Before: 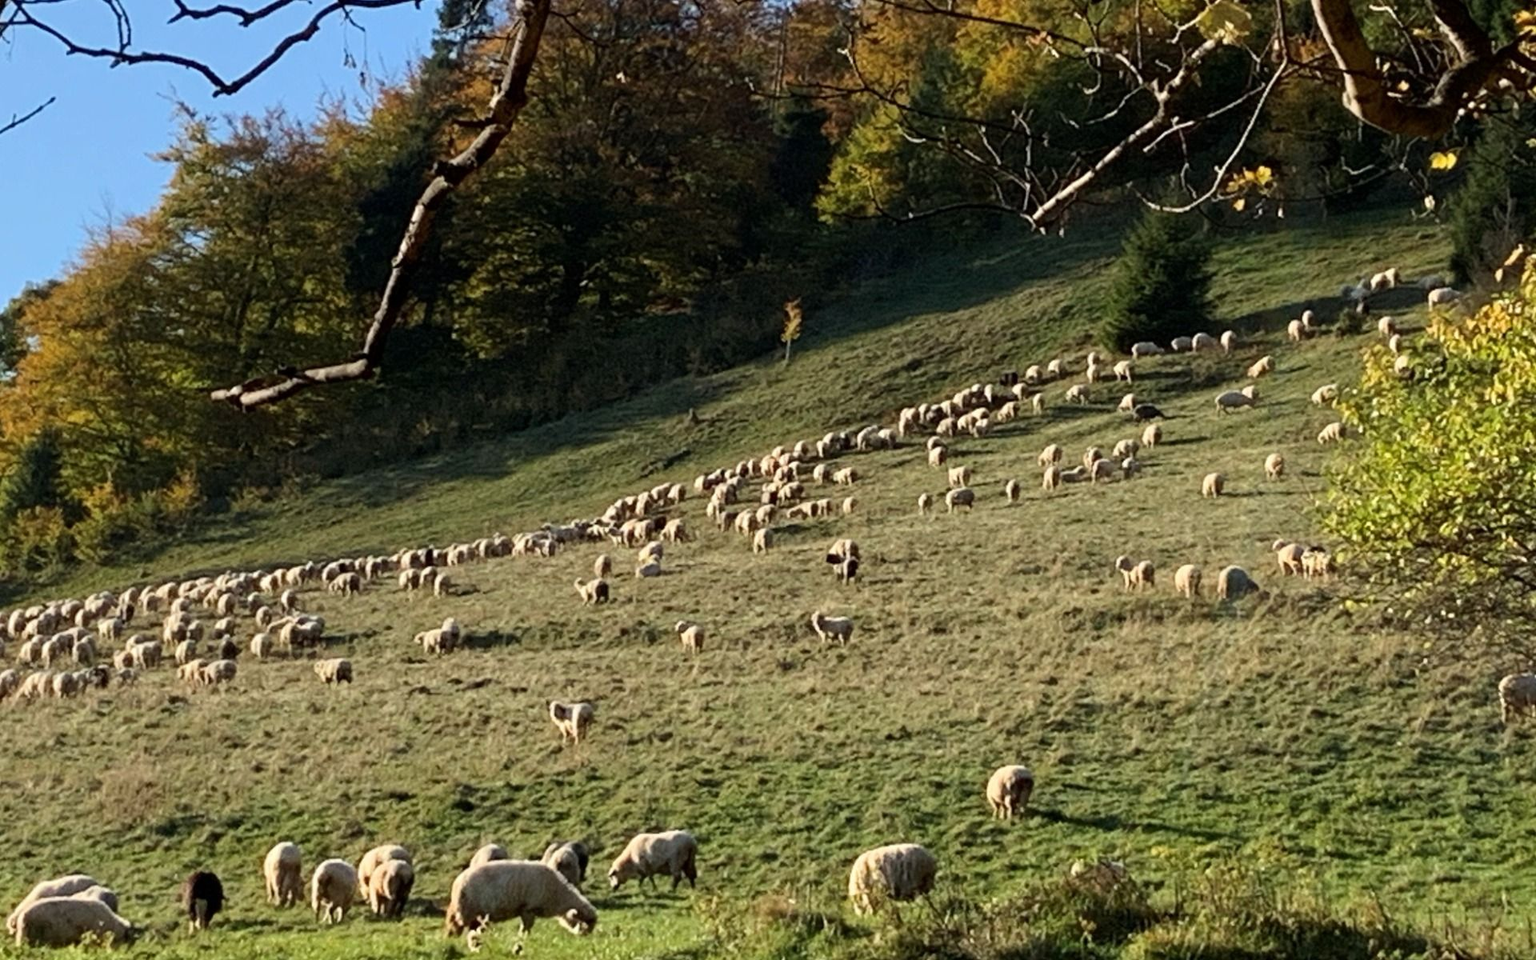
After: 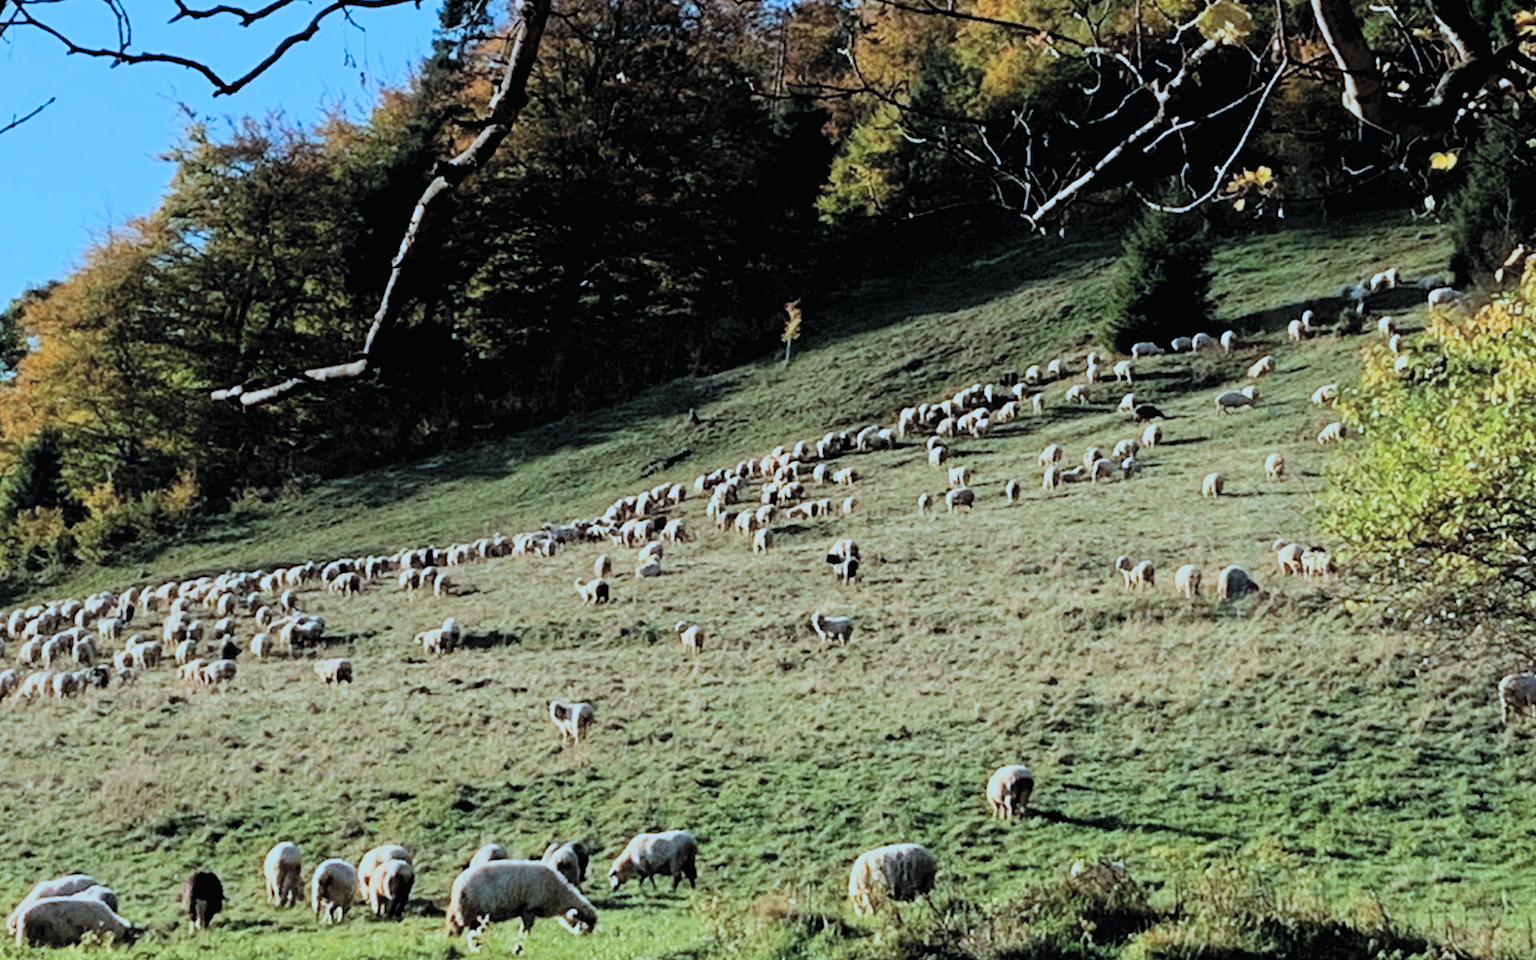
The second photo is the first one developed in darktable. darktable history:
tone curve: curves: ch0 [(0.016, 0.011) (0.204, 0.146) (0.515, 0.476) (0.78, 0.795) (1, 0.981)], preserve colors none
color correction: highlights a* -8.7, highlights b* -23.9
contrast brightness saturation: brightness 0.289
exposure: black level correction 0.006, exposure -0.226 EV, compensate exposure bias true, compensate highlight preservation false
filmic rgb: black relative exposure -7.65 EV, white relative exposure 4.56 EV, hardness 3.61
